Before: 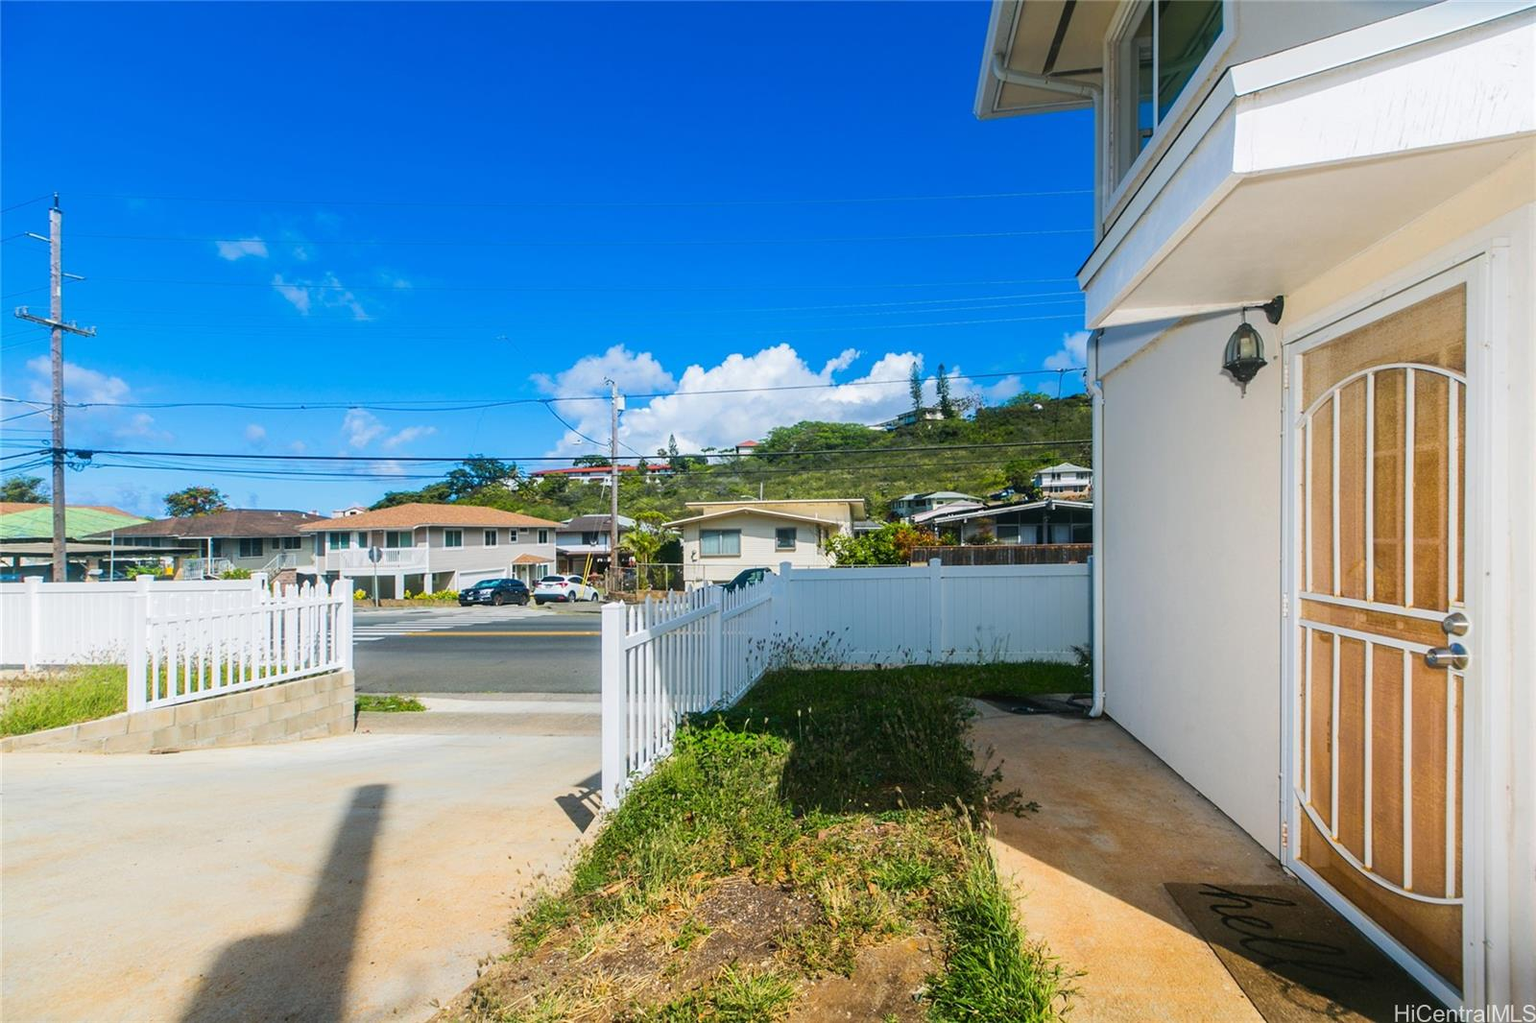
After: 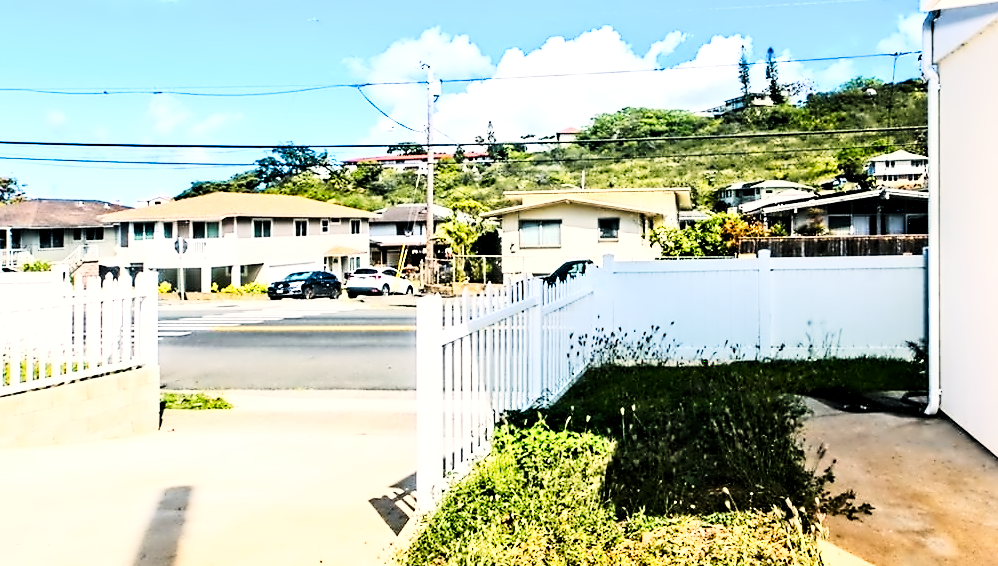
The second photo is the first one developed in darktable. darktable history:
contrast equalizer: y [[0.5, 0.542, 0.583, 0.625, 0.667, 0.708], [0.5 ×6], [0.5 ×6], [0, 0.033, 0.067, 0.1, 0.133, 0.167], [0, 0.05, 0.1, 0.15, 0.2, 0.25]]
color correction: highlights a* 3.72, highlights b* 5.12
base curve: curves: ch0 [(0, 0) (0.007, 0.004) (0.027, 0.03) (0.046, 0.07) (0.207, 0.54) (0.442, 0.872) (0.673, 0.972) (1, 1)]
tone curve: curves: ch0 [(0, 0) (0.071, 0.047) (0.266, 0.26) (0.491, 0.552) (0.753, 0.818) (1, 0.983)]; ch1 [(0, 0) (0.346, 0.307) (0.408, 0.369) (0.463, 0.443) (0.482, 0.493) (0.502, 0.5) (0.517, 0.518) (0.546, 0.587) (0.588, 0.643) (0.651, 0.709) (1, 1)]; ch2 [(0, 0) (0.346, 0.34) (0.434, 0.46) (0.485, 0.494) (0.5, 0.494) (0.517, 0.503) (0.535, 0.545) (0.583, 0.634) (0.625, 0.686) (1, 1)], preserve colors none
levels: levels [0.016, 0.492, 0.969]
crop: left 13.165%, top 31.182%, right 24.451%, bottom 15.629%
